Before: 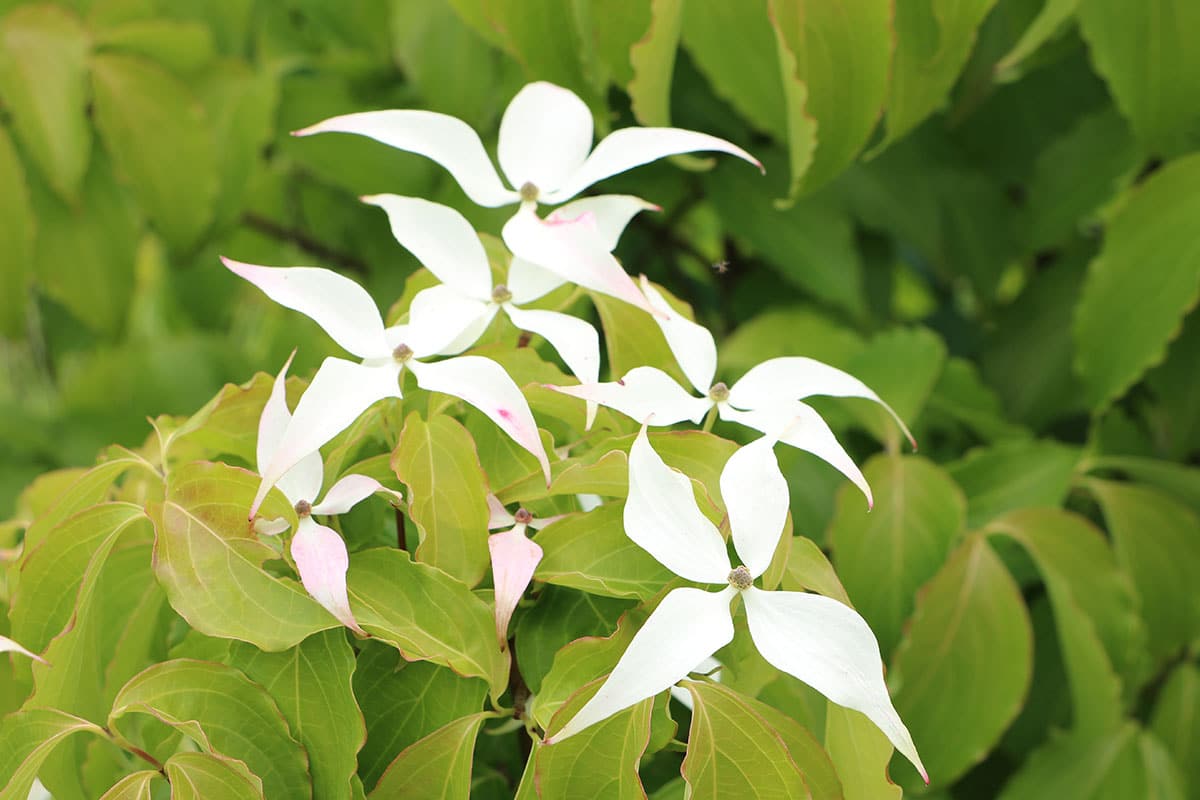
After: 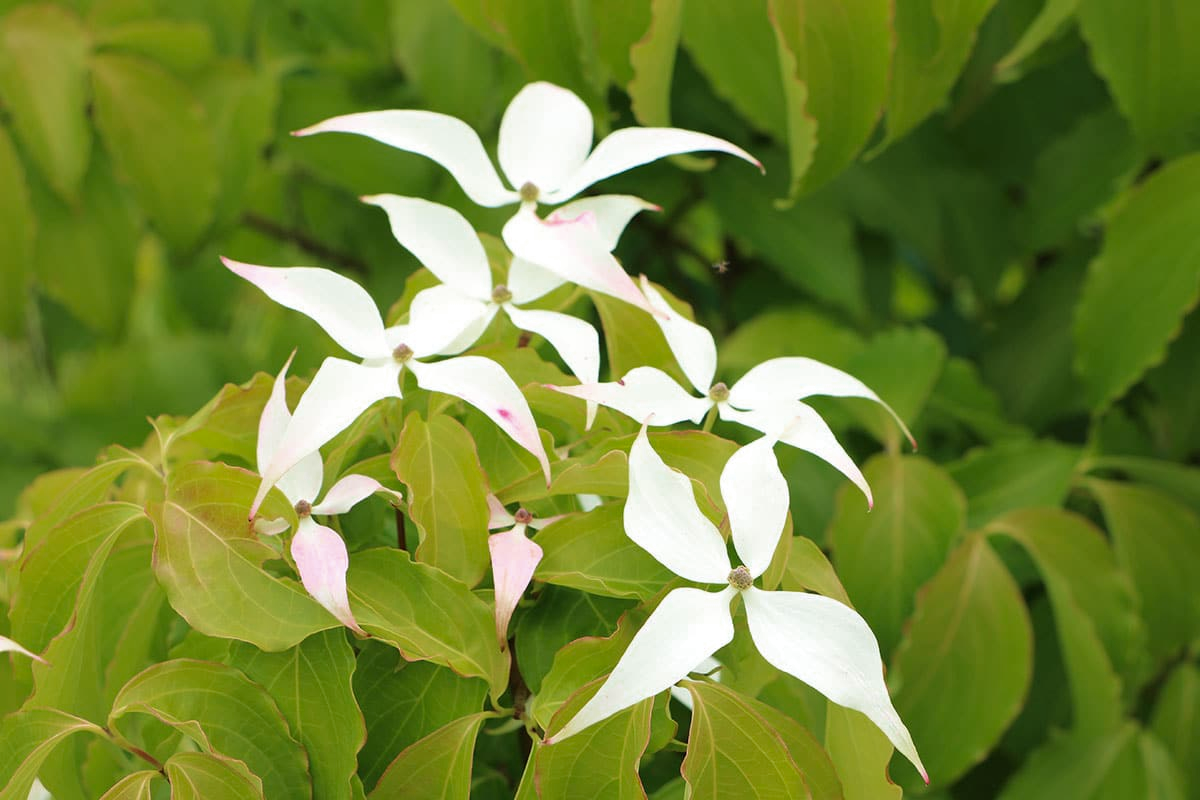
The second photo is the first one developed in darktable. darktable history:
color zones: curves: ch0 [(0, 0.444) (0.143, 0.442) (0.286, 0.441) (0.429, 0.441) (0.571, 0.441) (0.714, 0.441) (0.857, 0.442) (1, 0.444)]
velvia: on, module defaults
